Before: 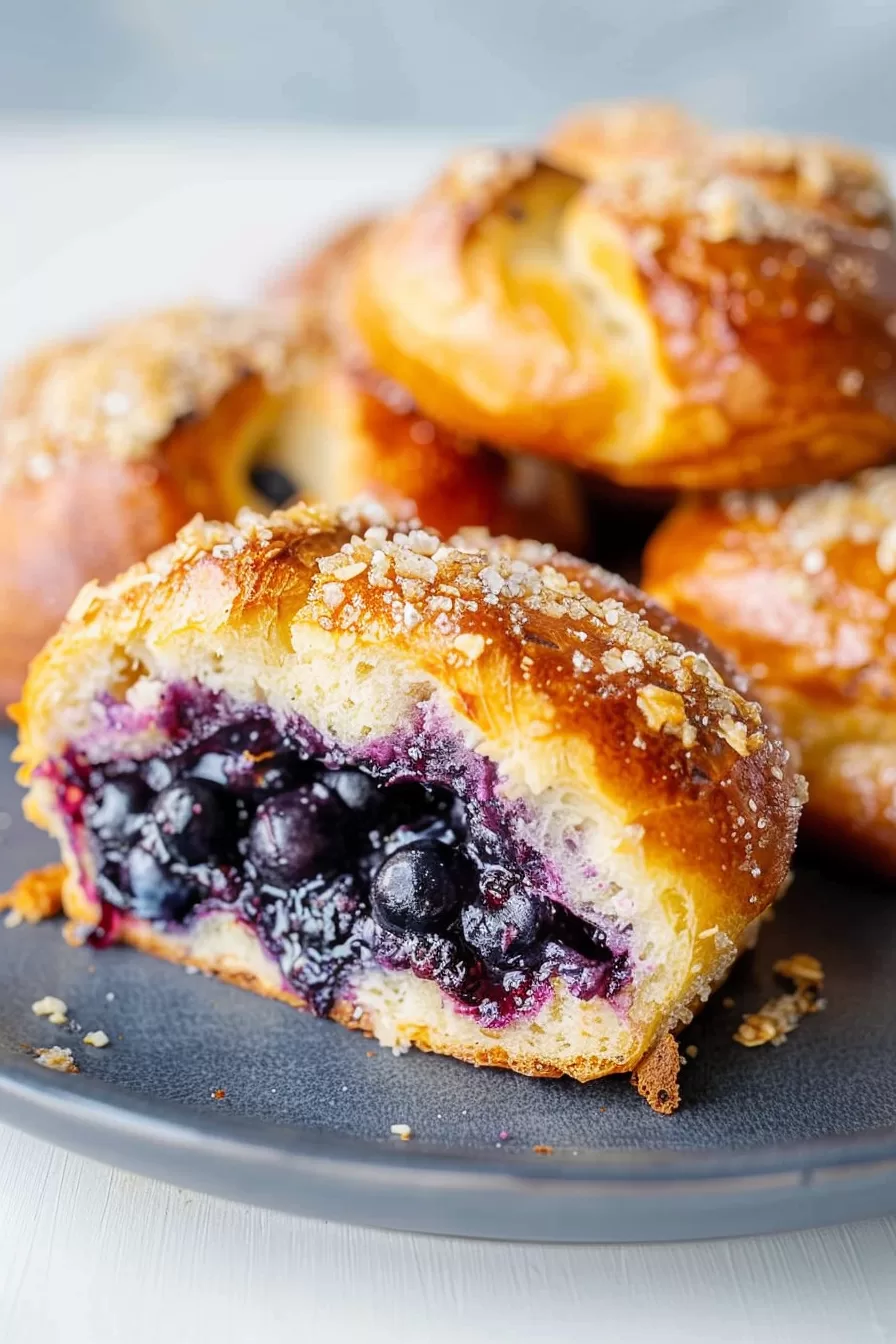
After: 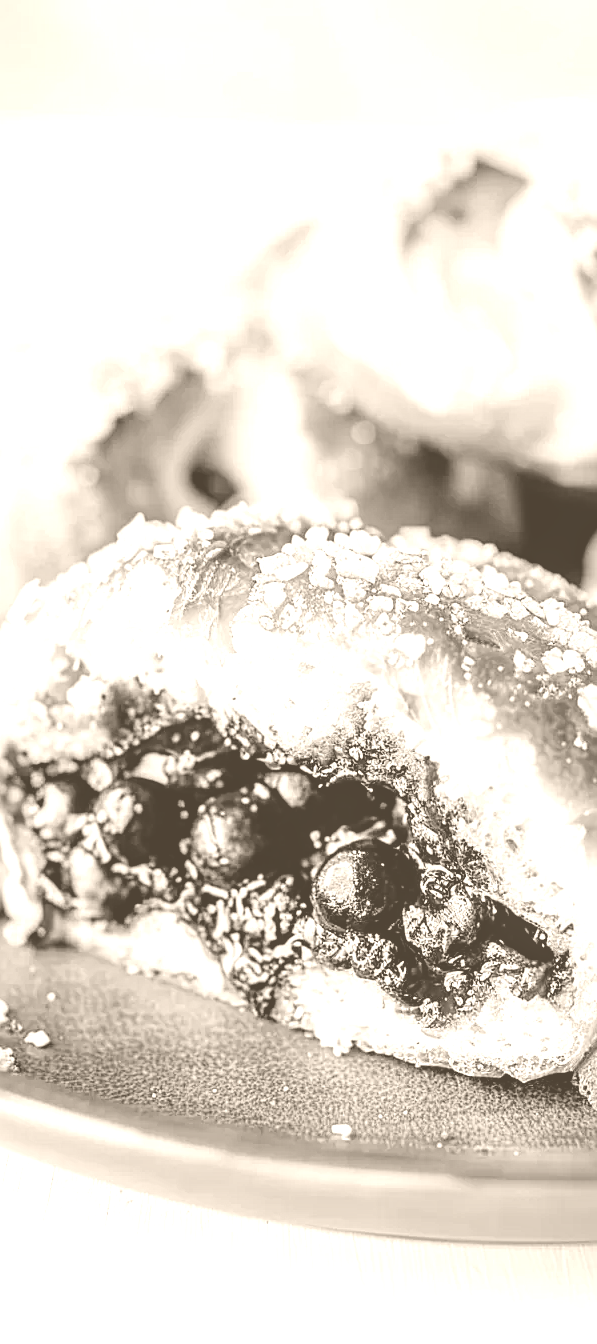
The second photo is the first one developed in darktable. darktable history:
crop and rotate: left 6.617%, right 26.717%
sharpen: radius 2.167, amount 0.381, threshold 0
colorize: hue 34.49°, saturation 35.33%, source mix 100%, version 1
local contrast: on, module defaults
filmic rgb: black relative exposure -7.65 EV, white relative exposure 4.56 EV, hardness 3.61, color science v6 (2022)
velvia: strength 10%
levels: levels [0, 0.476, 0.951]
